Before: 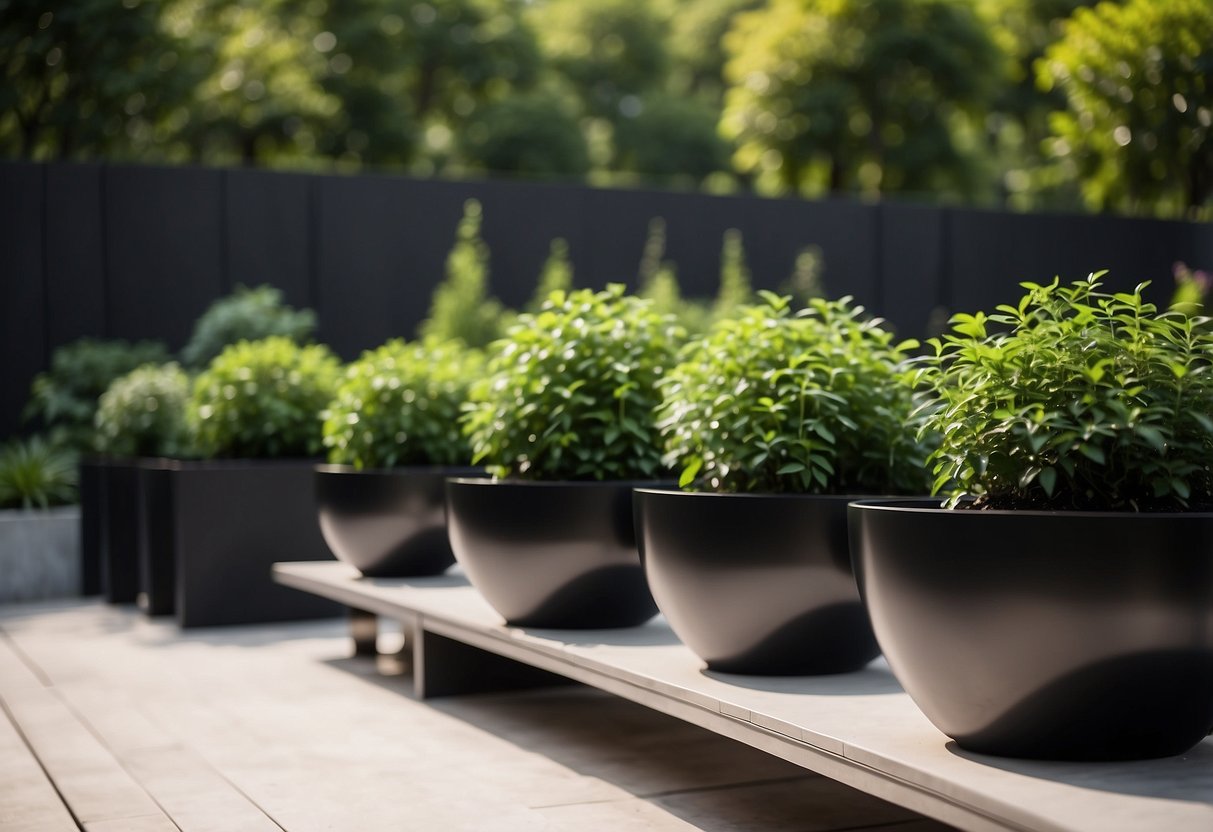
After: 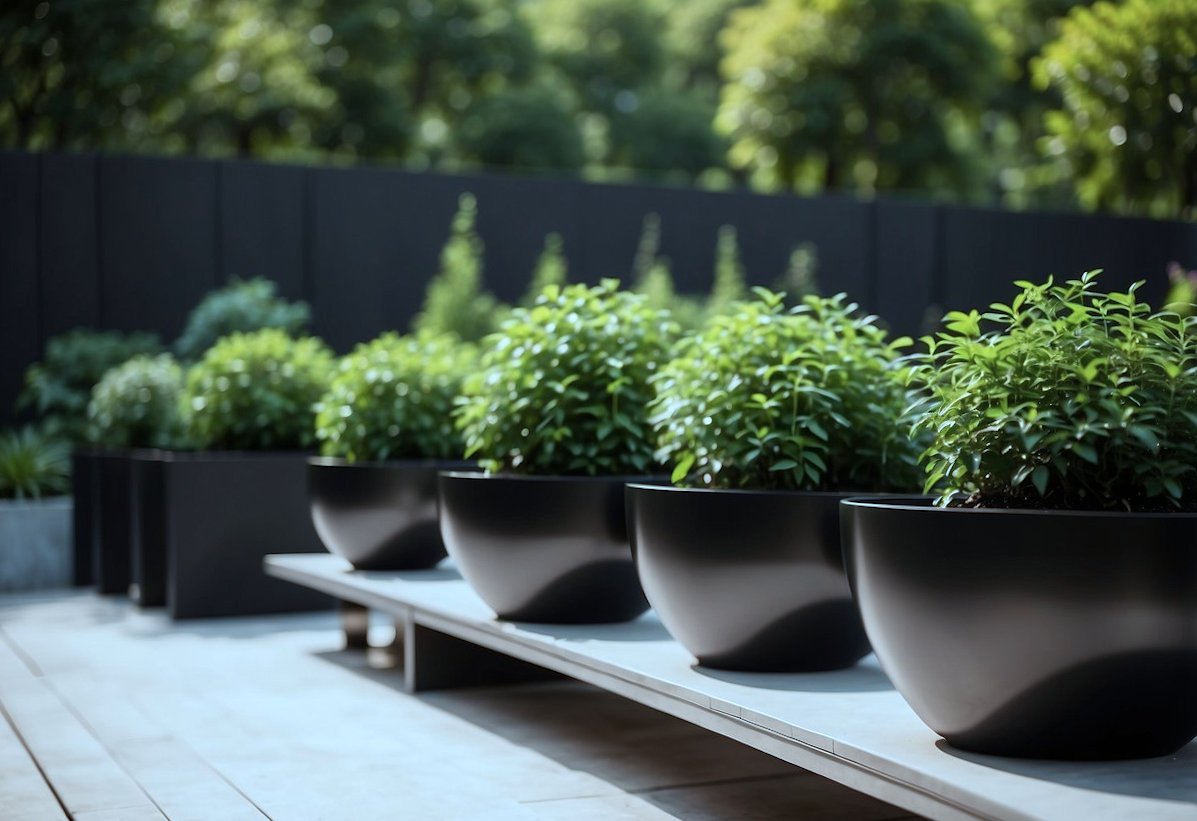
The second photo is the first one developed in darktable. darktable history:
crop and rotate: angle -0.5°
color correction: highlights a* -10.69, highlights b* -19.19
